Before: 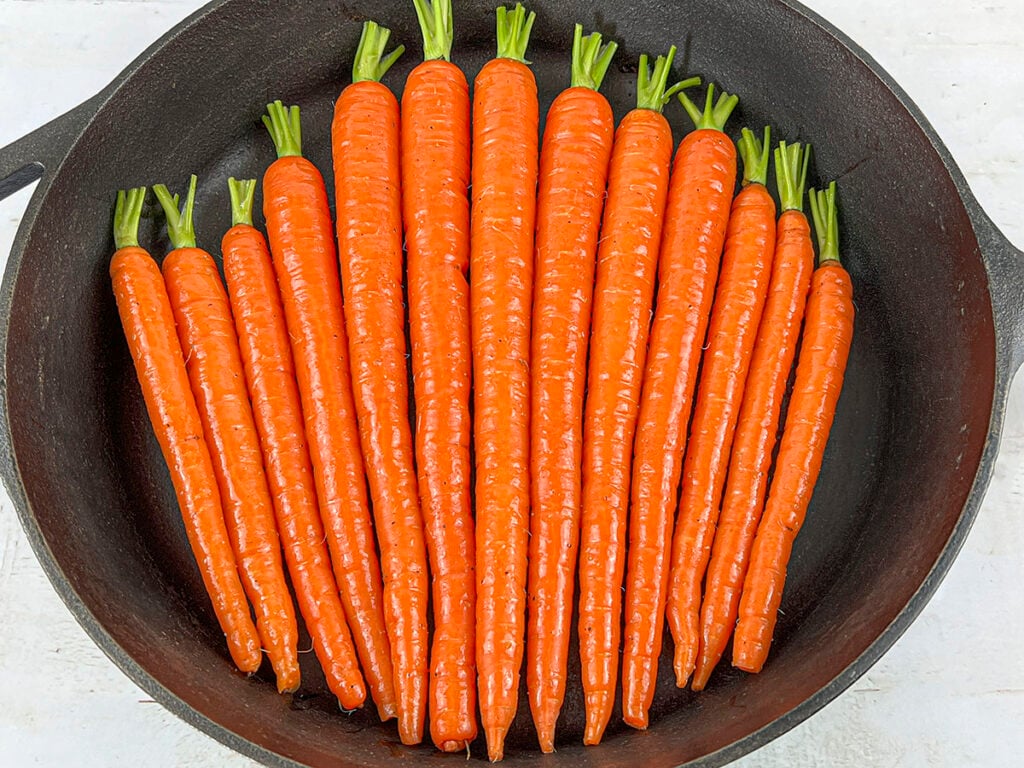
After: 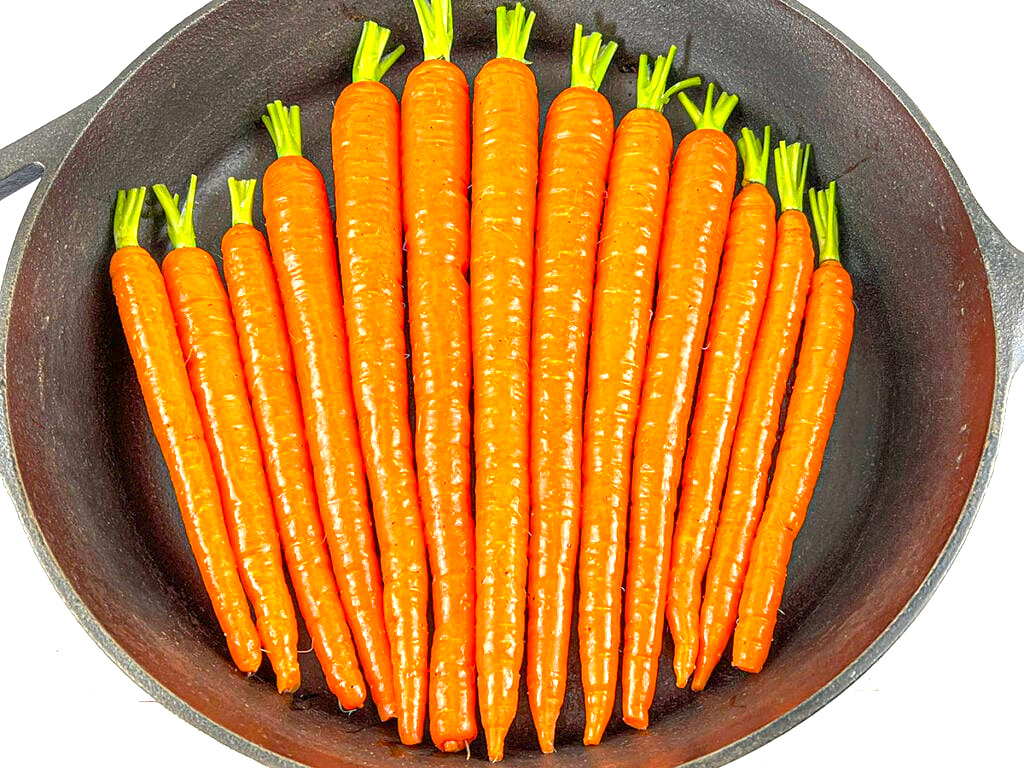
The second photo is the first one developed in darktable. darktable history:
exposure: exposure 1.2 EV, compensate highlight preservation false
color balance rgb: perceptual saturation grading › global saturation 20%, global vibrance 20%
